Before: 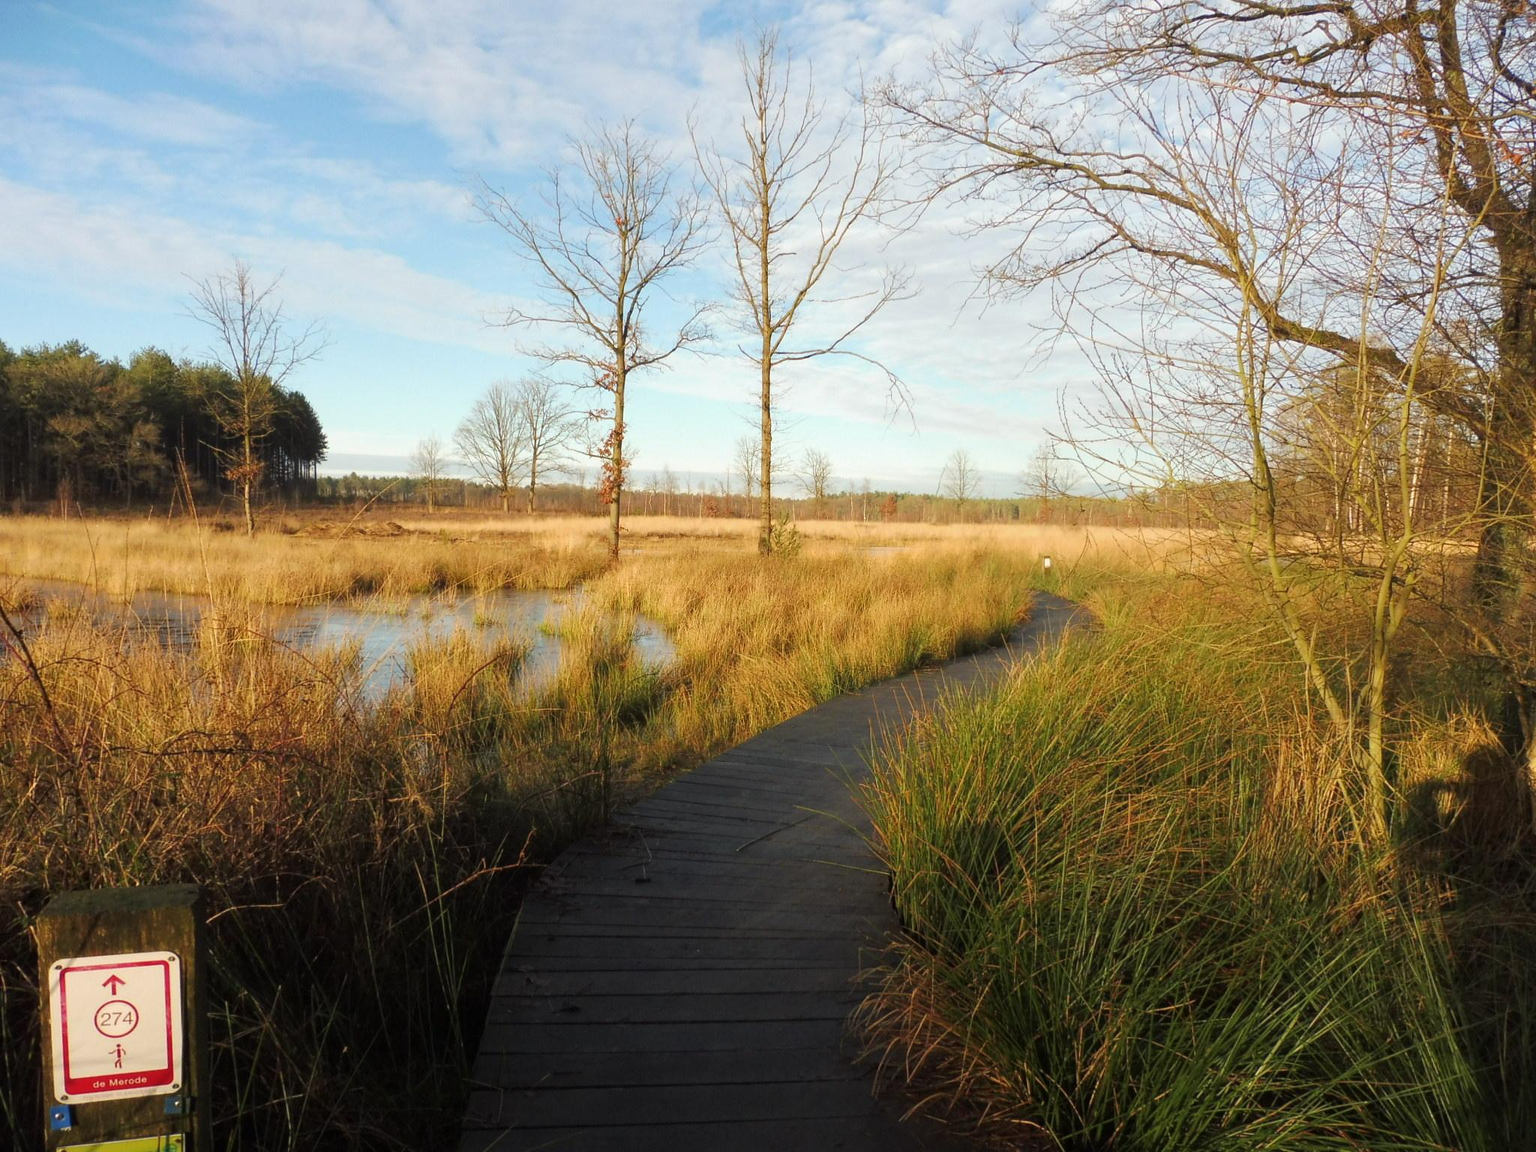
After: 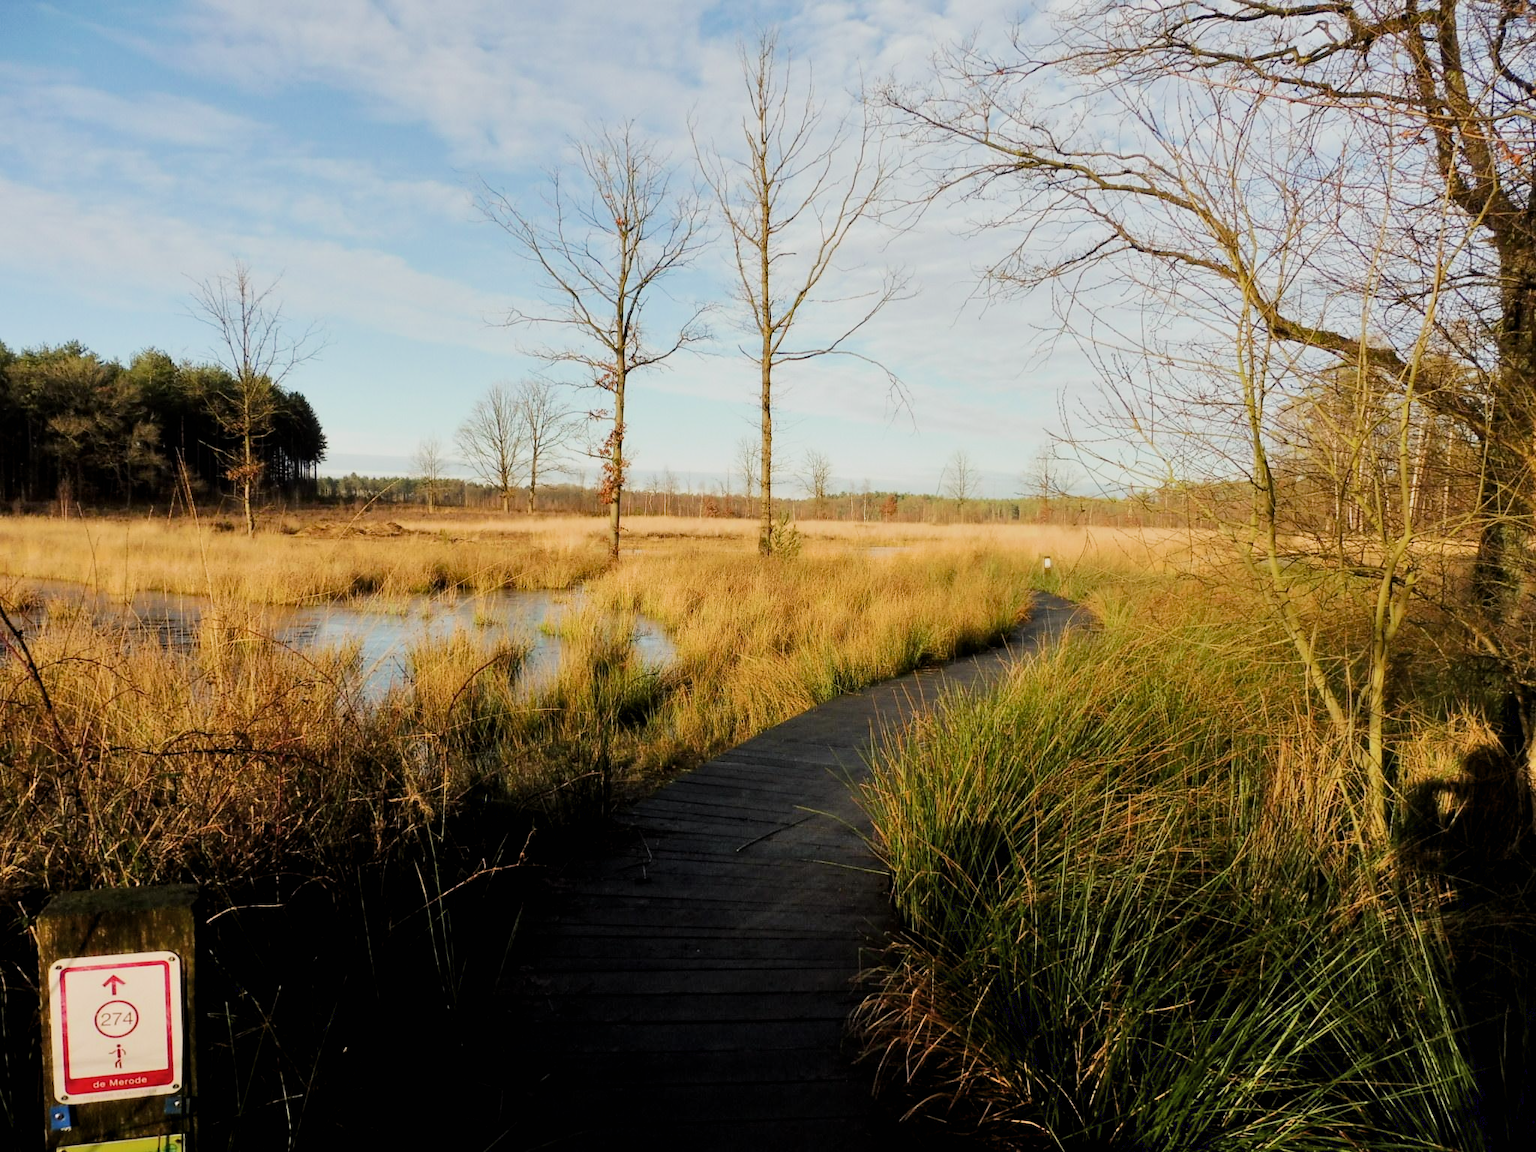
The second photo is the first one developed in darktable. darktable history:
shadows and highlights: shadows 37.27, highlights -28.18, soften with gaussian
filmic rgb: black relative exposure -7.5 EV, white relative exposure 5 EV, hardness 3.31, contrast 1.3, contrast in shadows safe
exposure: black level correction 0.01, exposure 0.014 EV, compensate highlight preservation false
